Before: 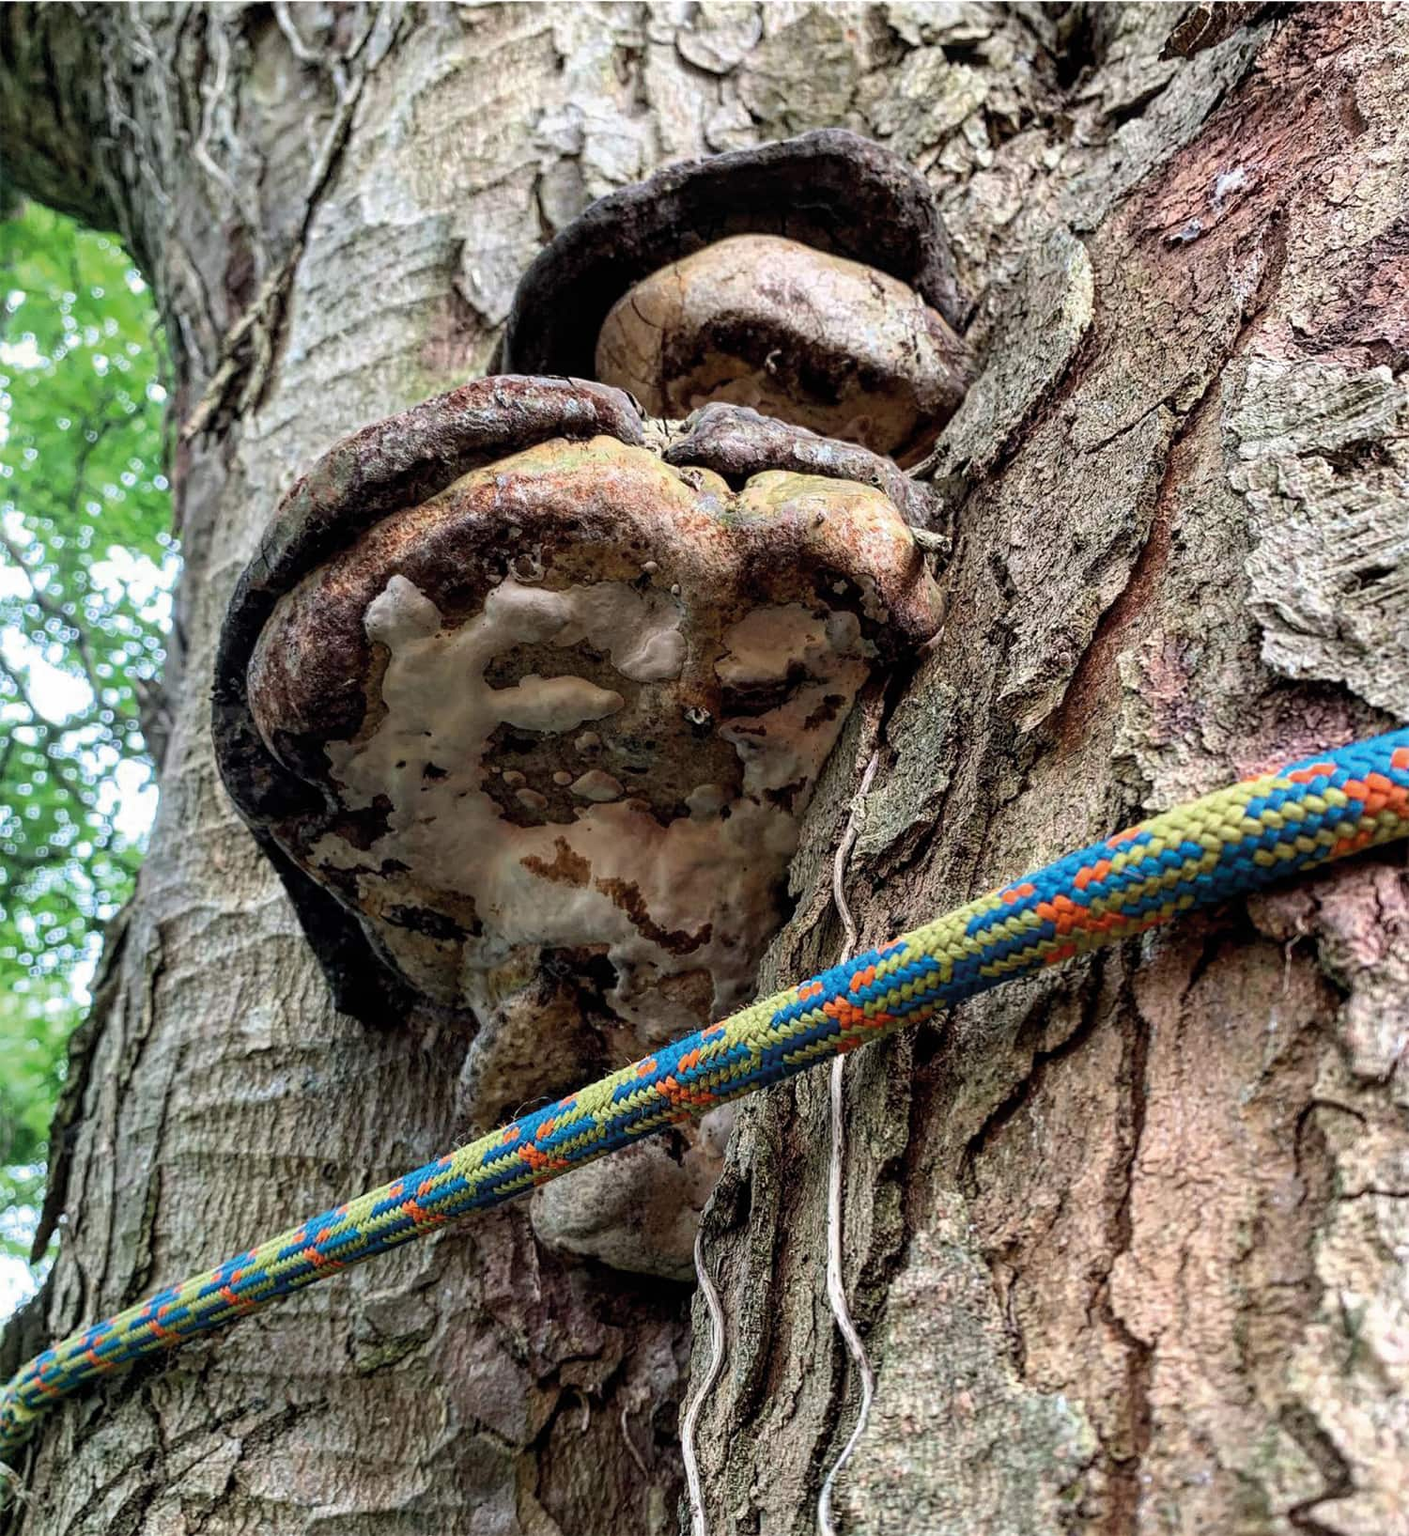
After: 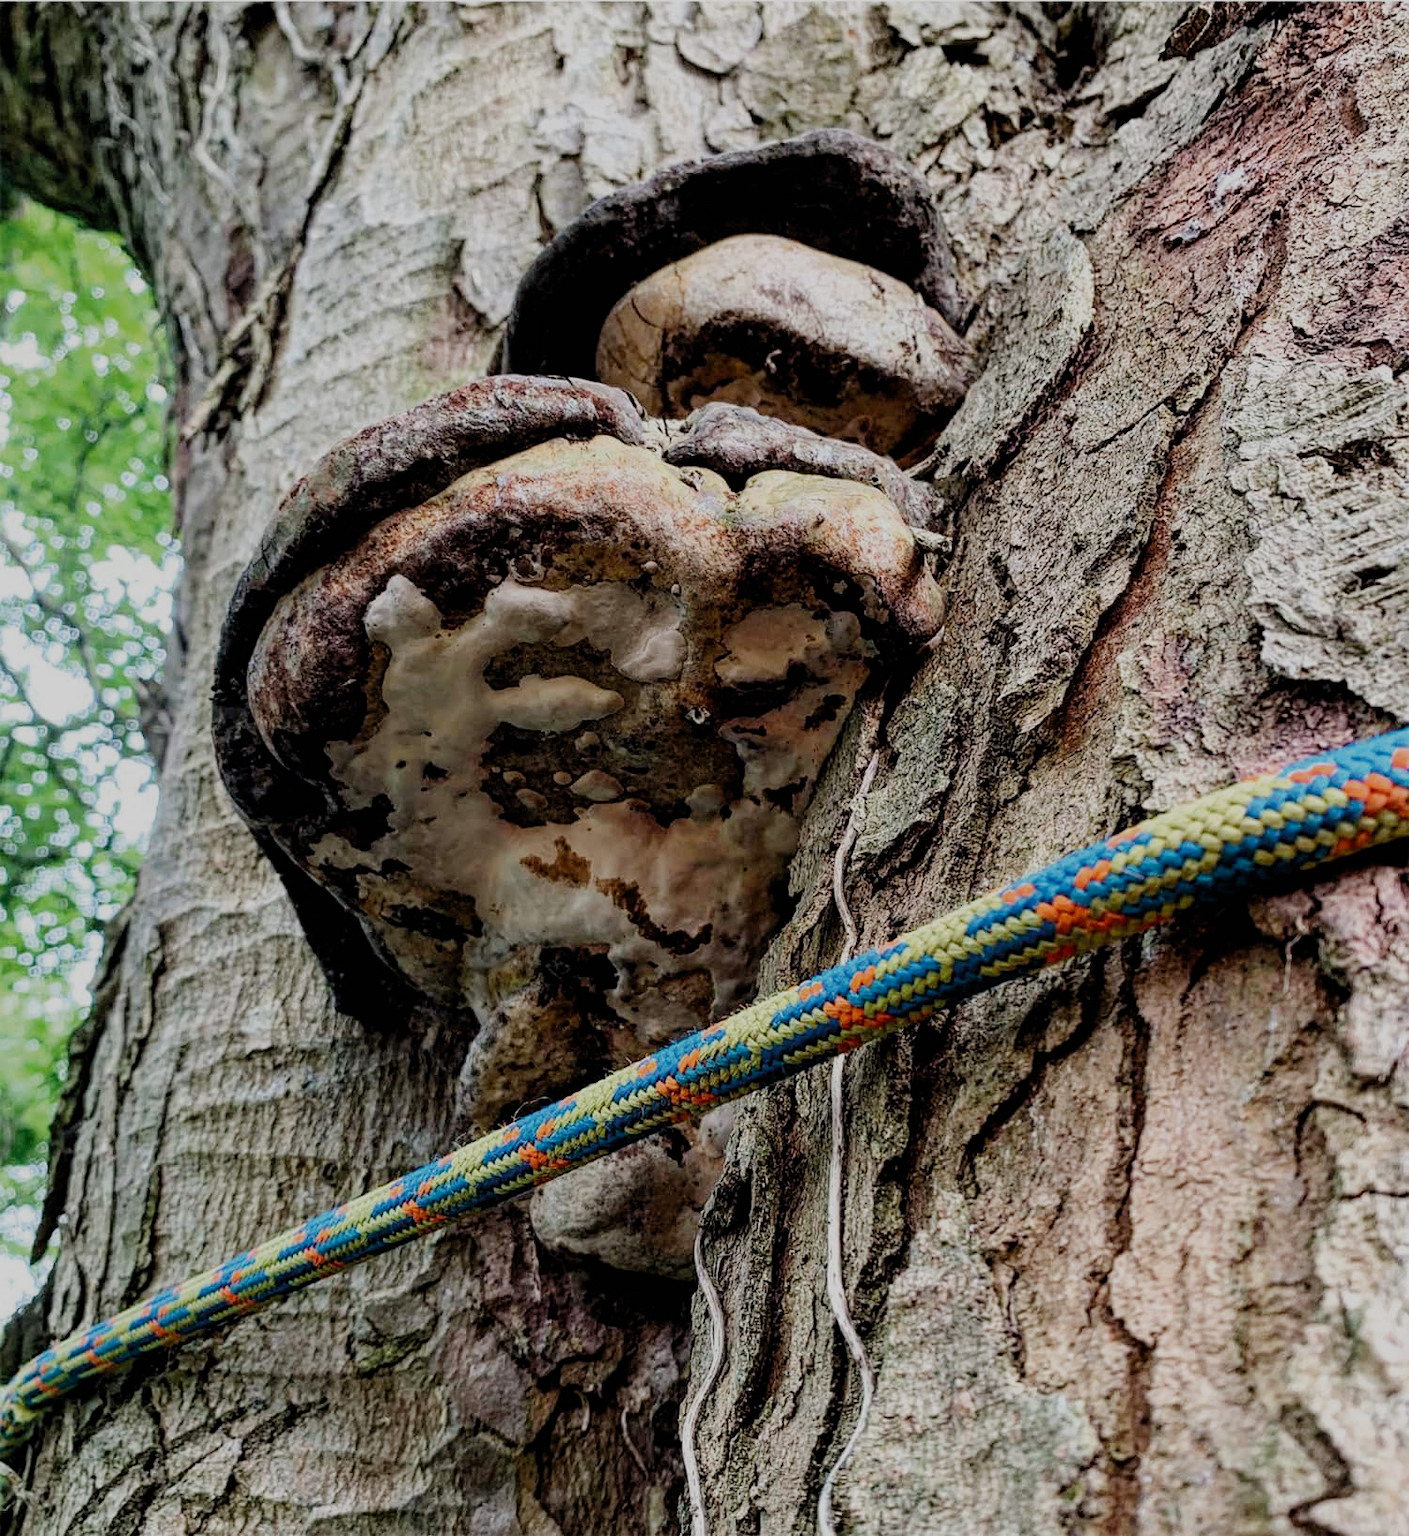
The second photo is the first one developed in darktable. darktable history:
filmic rgb: black relative exposure -7.15 EV, white relative exposure 5.36 EV, threshold 3.04 EV, hardness 3.02, add noise in highlights 0.001, preserve chrominance no, color science v3 (2019), use custom middle-gray values true, contrast in highlights soft, enable highlight reconstruction true
